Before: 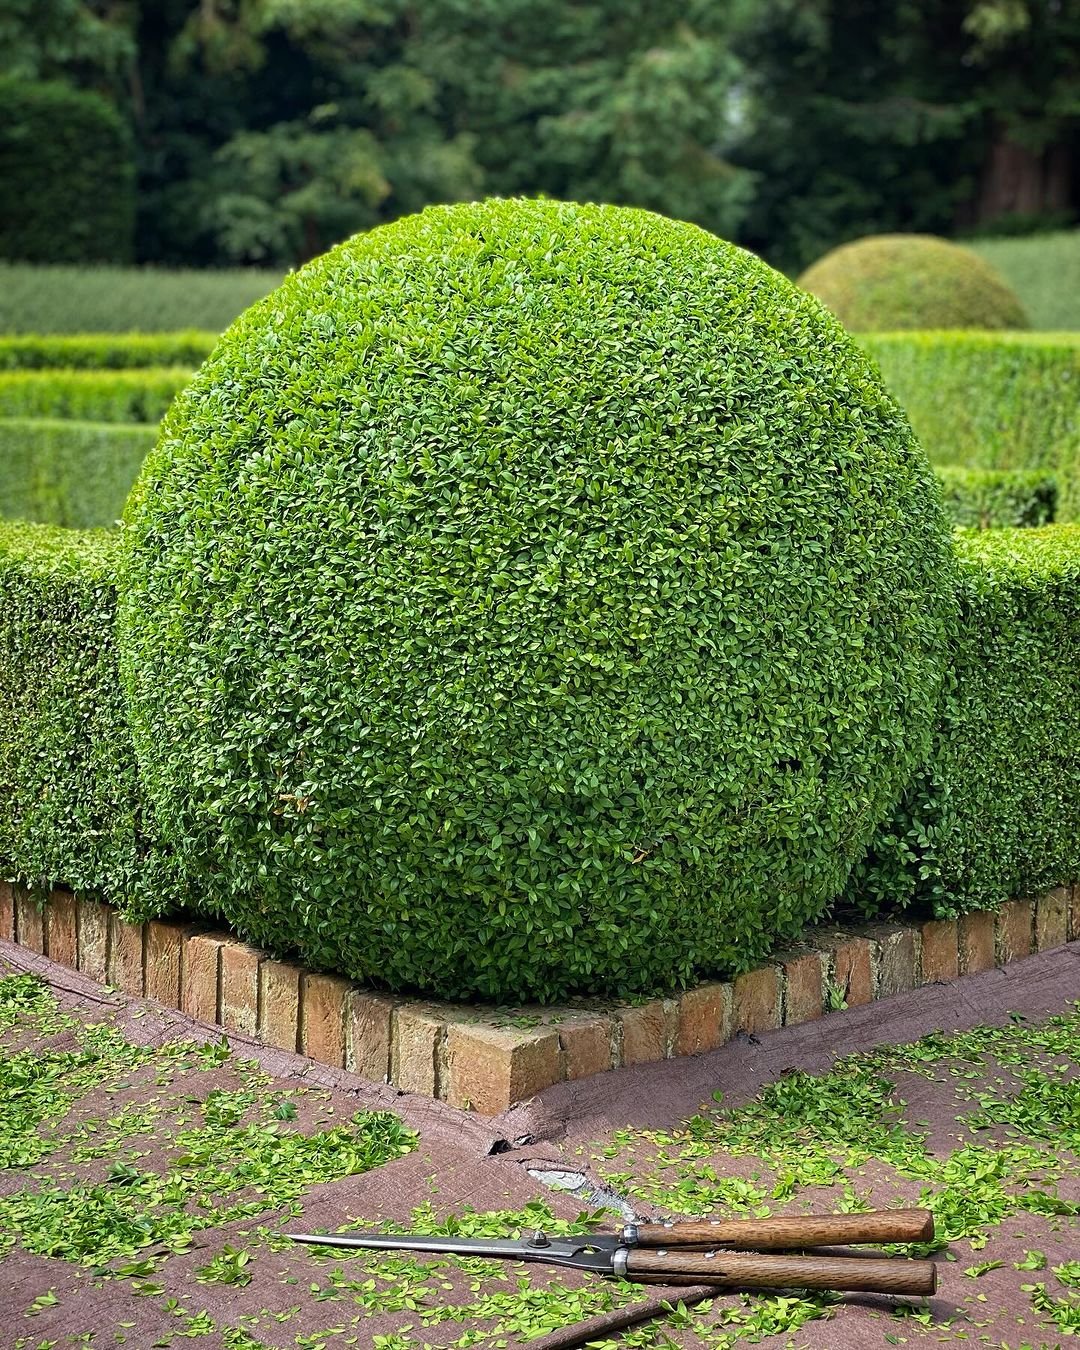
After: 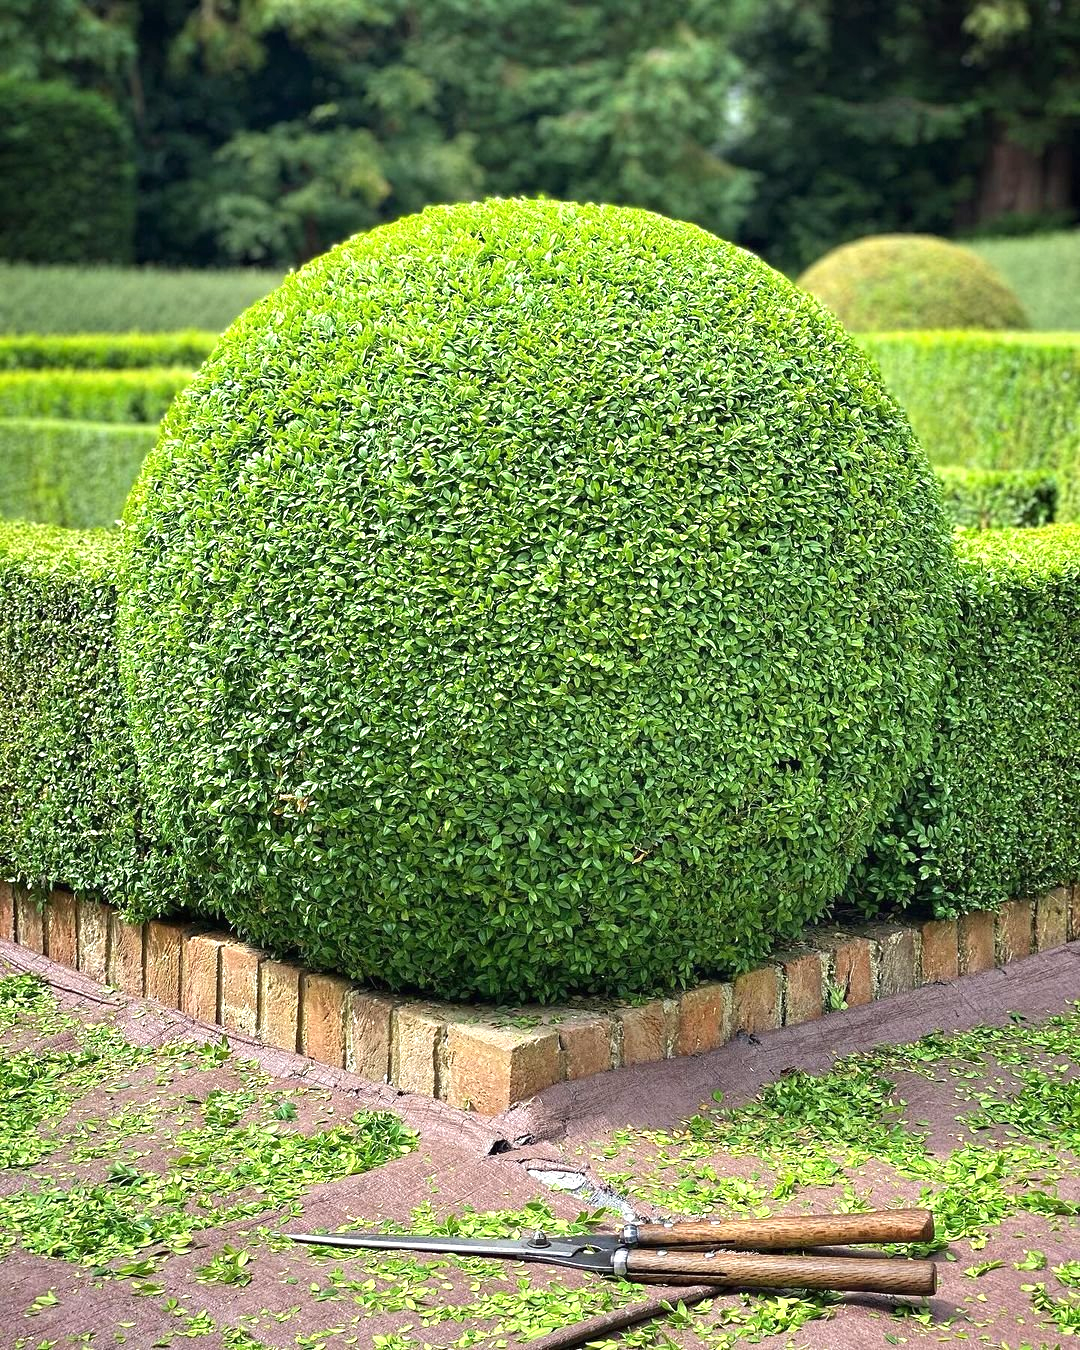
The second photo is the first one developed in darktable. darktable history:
exposure: black level correction 0, exposure 0.693 EV, compensate exposure bias true, compensate highlight preservation false
